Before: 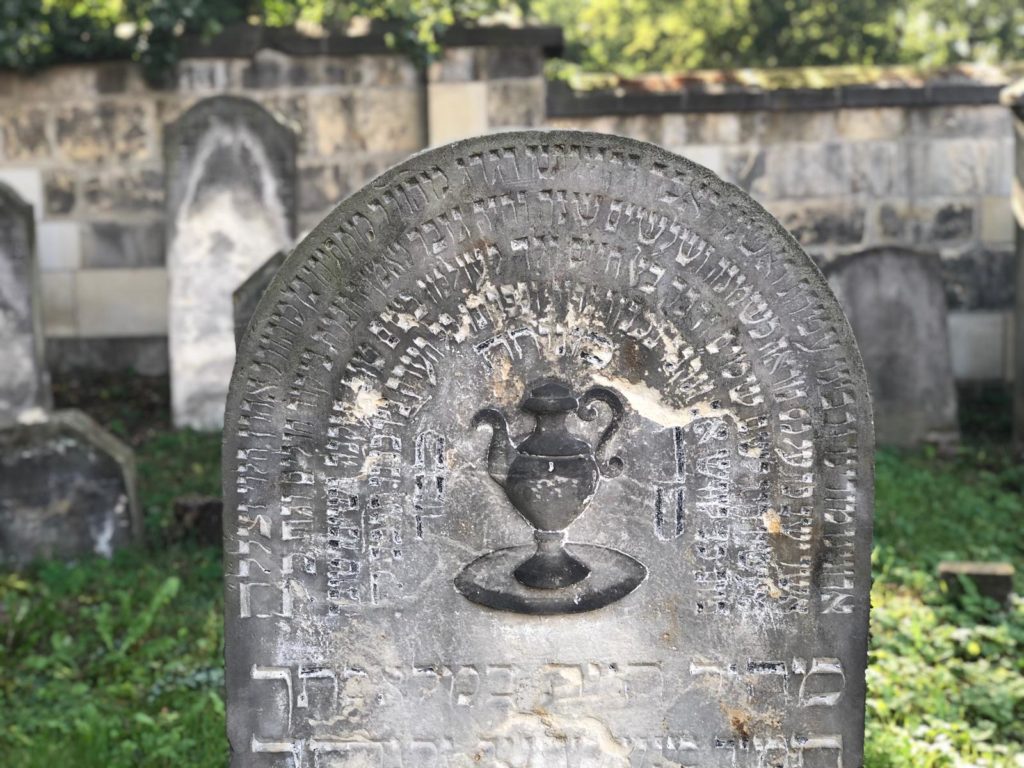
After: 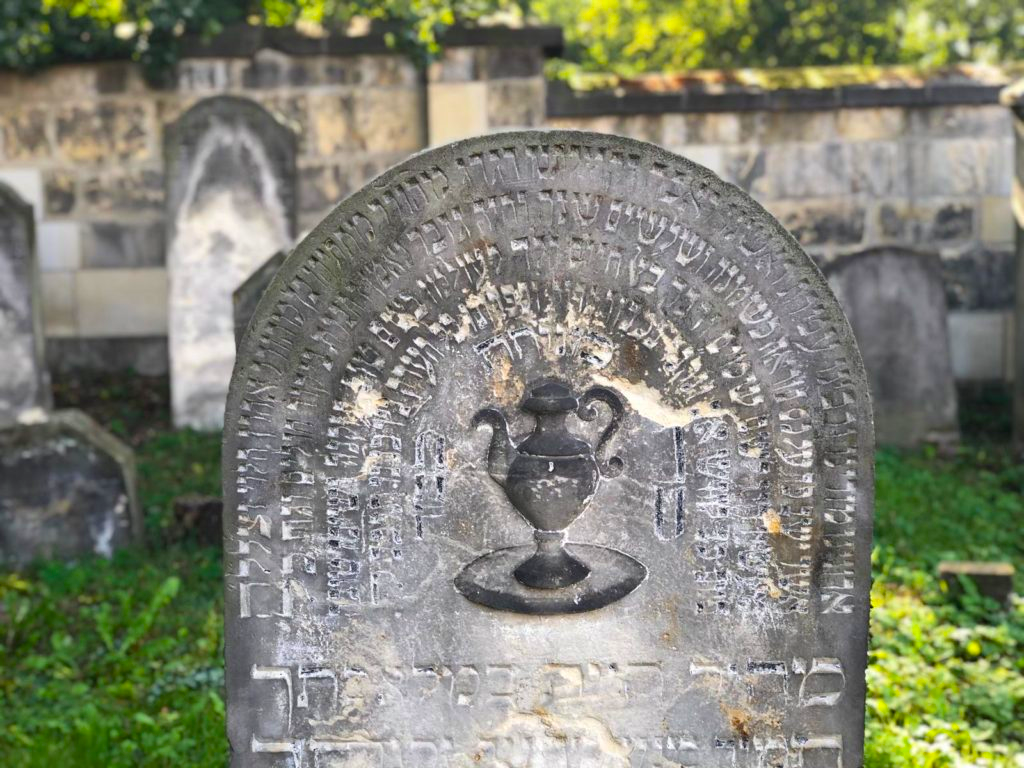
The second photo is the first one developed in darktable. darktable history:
color balance rgb: linear chroma grading › global chroma 15%, perceptual saturation grading › global saturation 30%
haze removal: strength 0.02, distance 0.25, compatibility mode true, adaptive false
